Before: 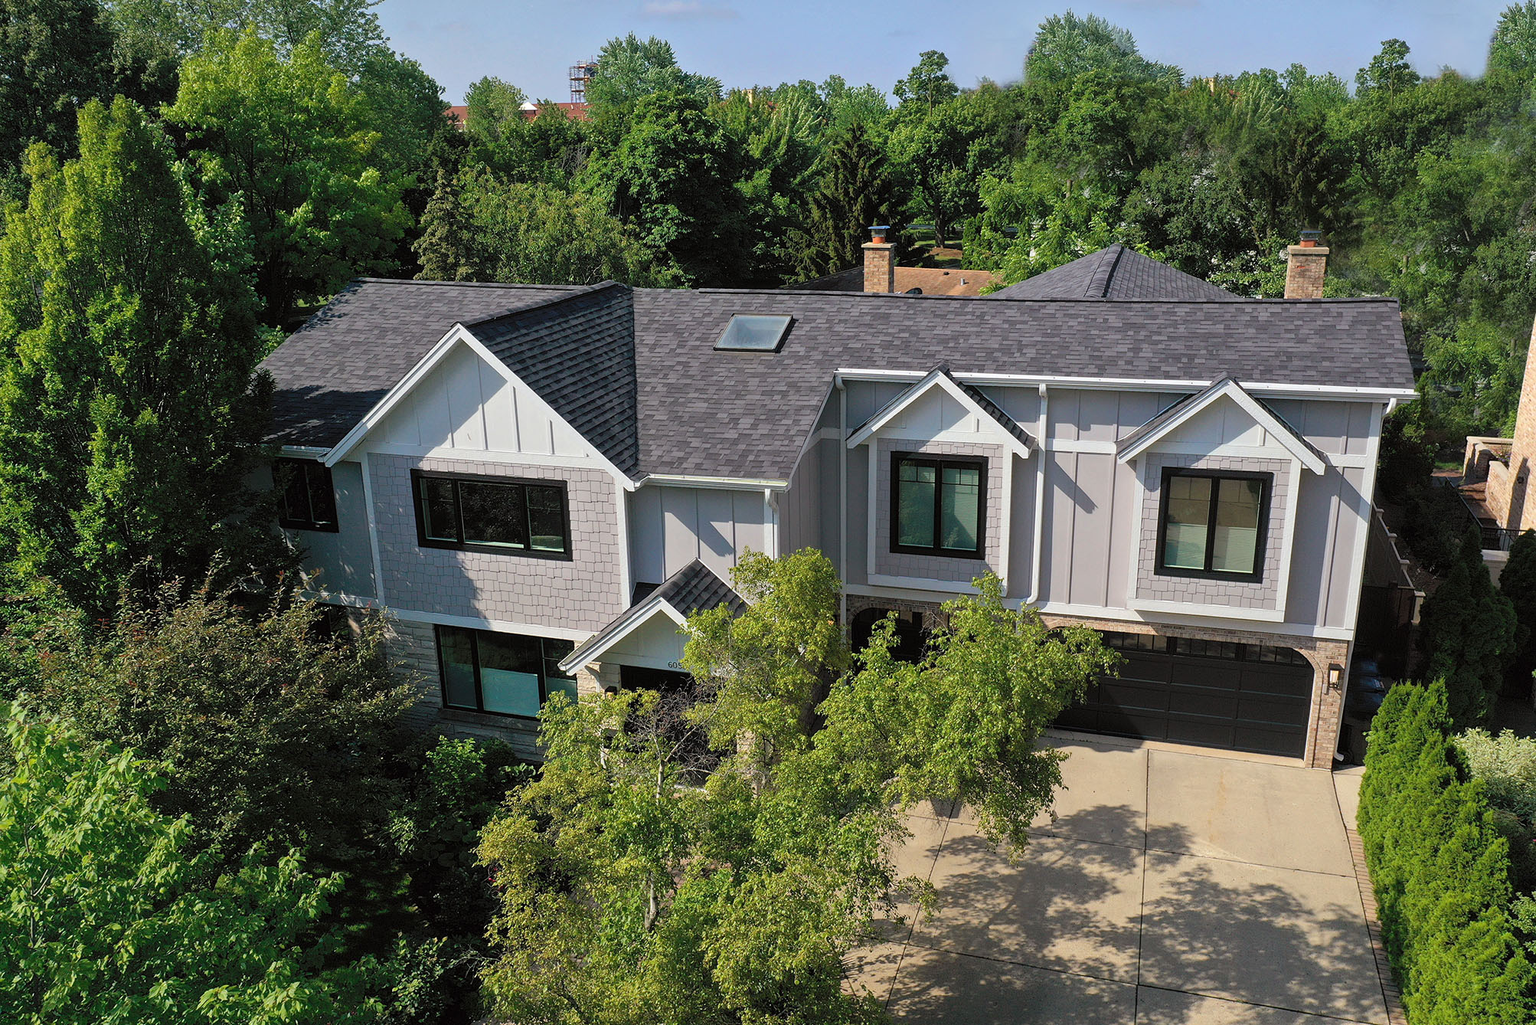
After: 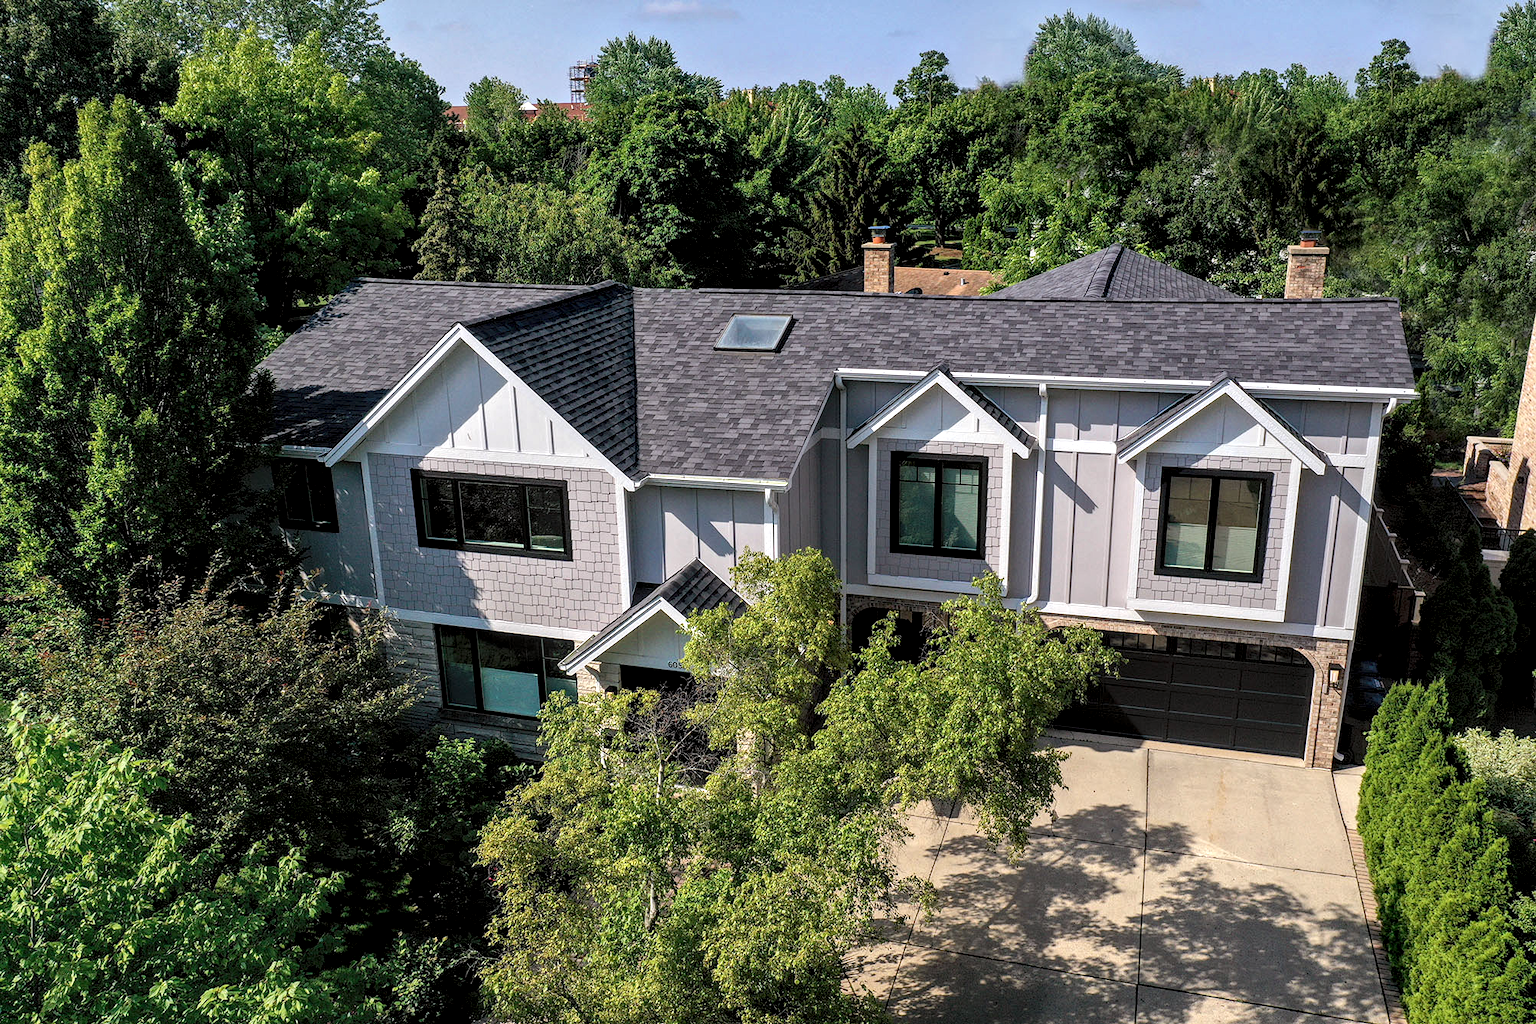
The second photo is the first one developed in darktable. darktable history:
exposure: compensate highlight preservation false
local contrast: highlights 60%, shadows 60%, detail 160%
white balance: red 1.009, blue 1.027
